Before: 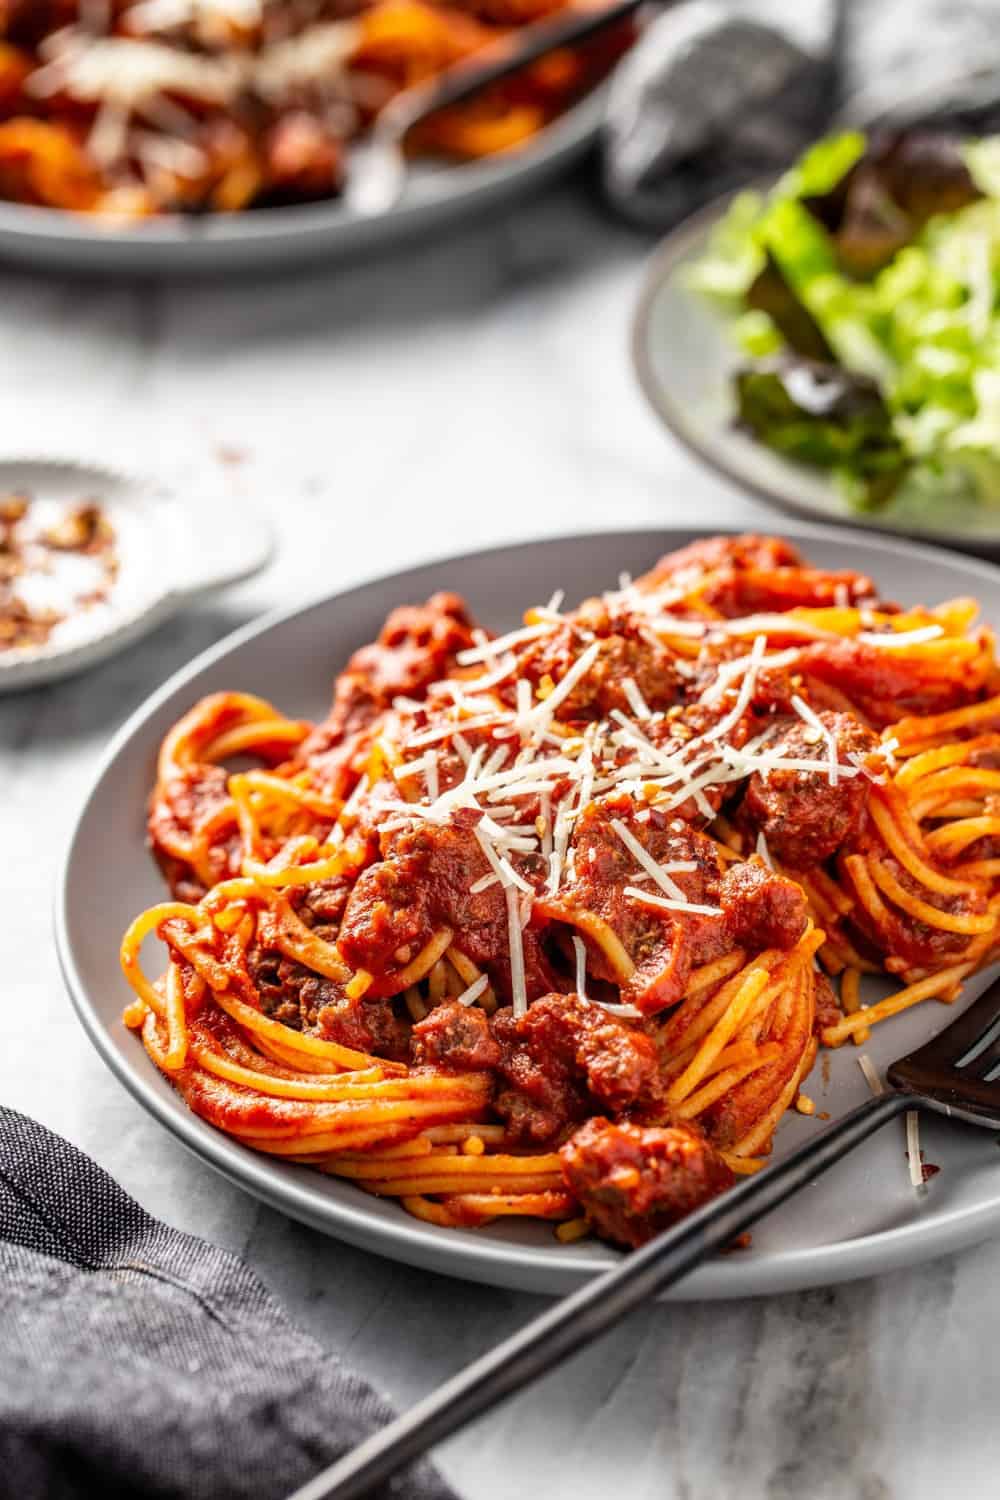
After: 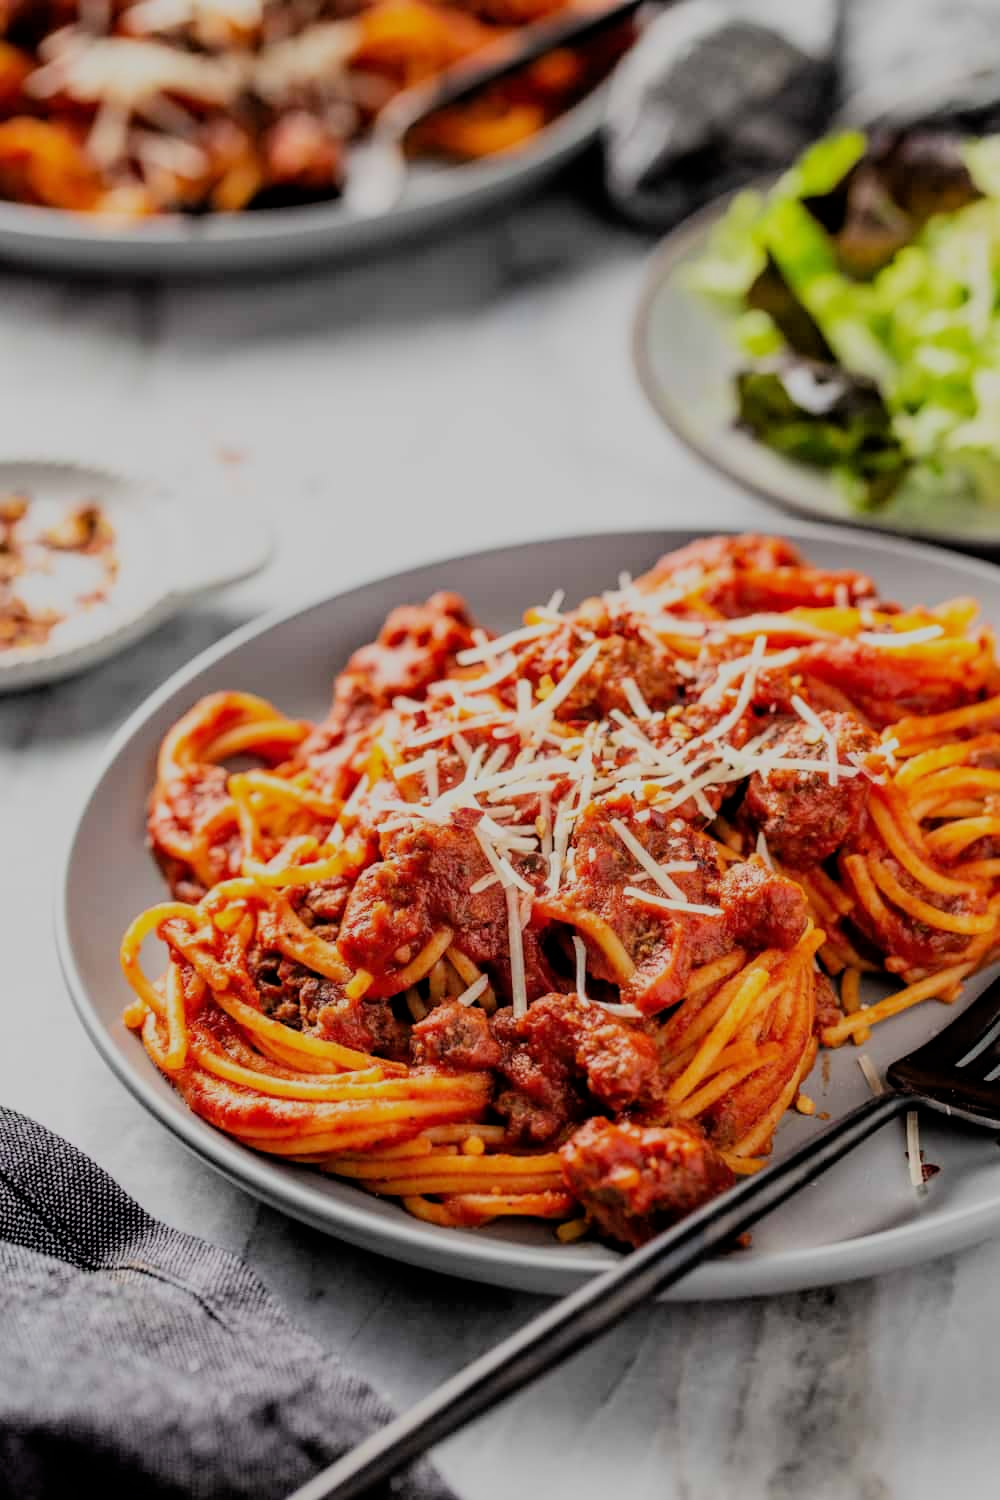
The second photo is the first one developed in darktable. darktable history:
filmic rgb: black relative exposure -6.15 EV, white relative exposure 6.96 EV, hardness 2.23, color science v6 (2022)
tone equalizer: on, module defaults
